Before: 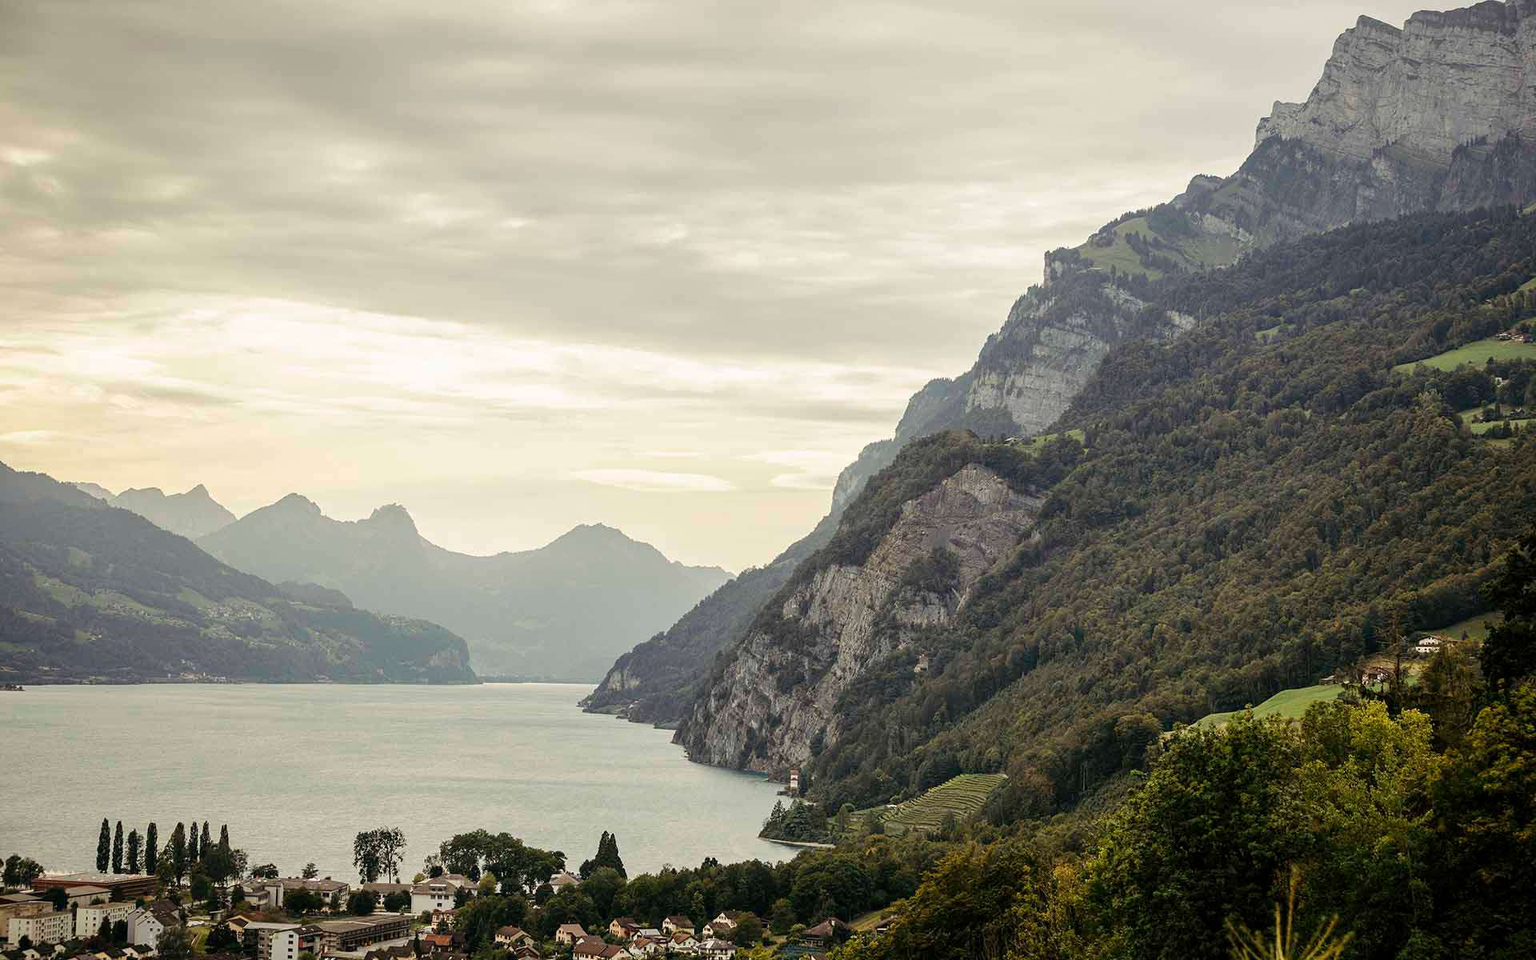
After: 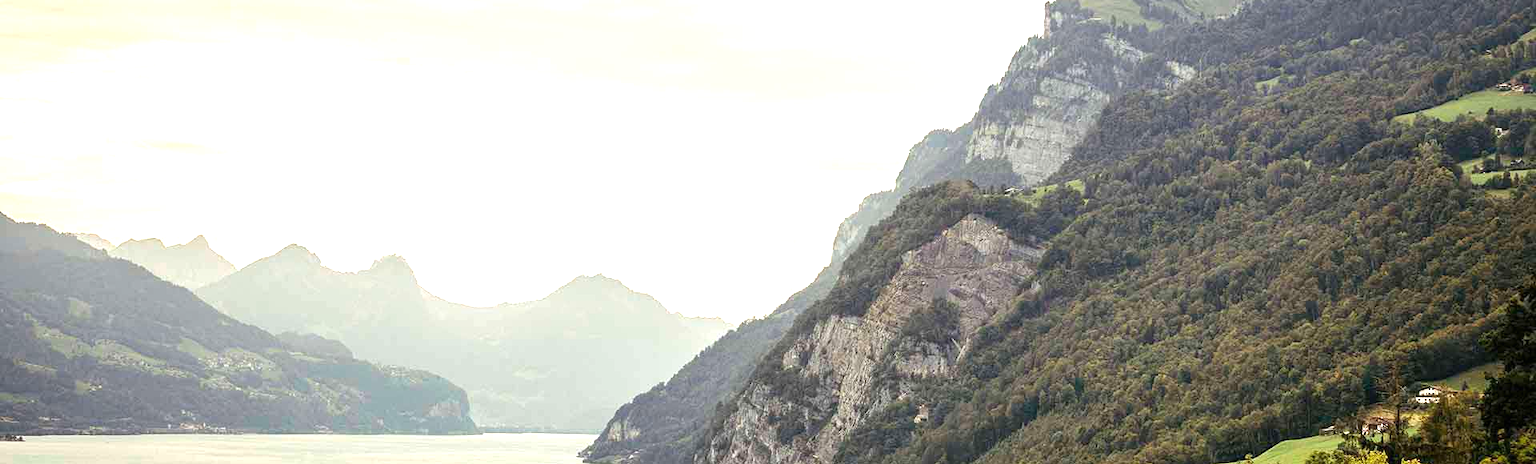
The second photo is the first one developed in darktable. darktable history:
crop and rotate: top 26.056%, bottom 25.543%
exposure: black level correction 0, exposure 0.95 EV, compensate exposure bias true, compensate highlight preservation false
